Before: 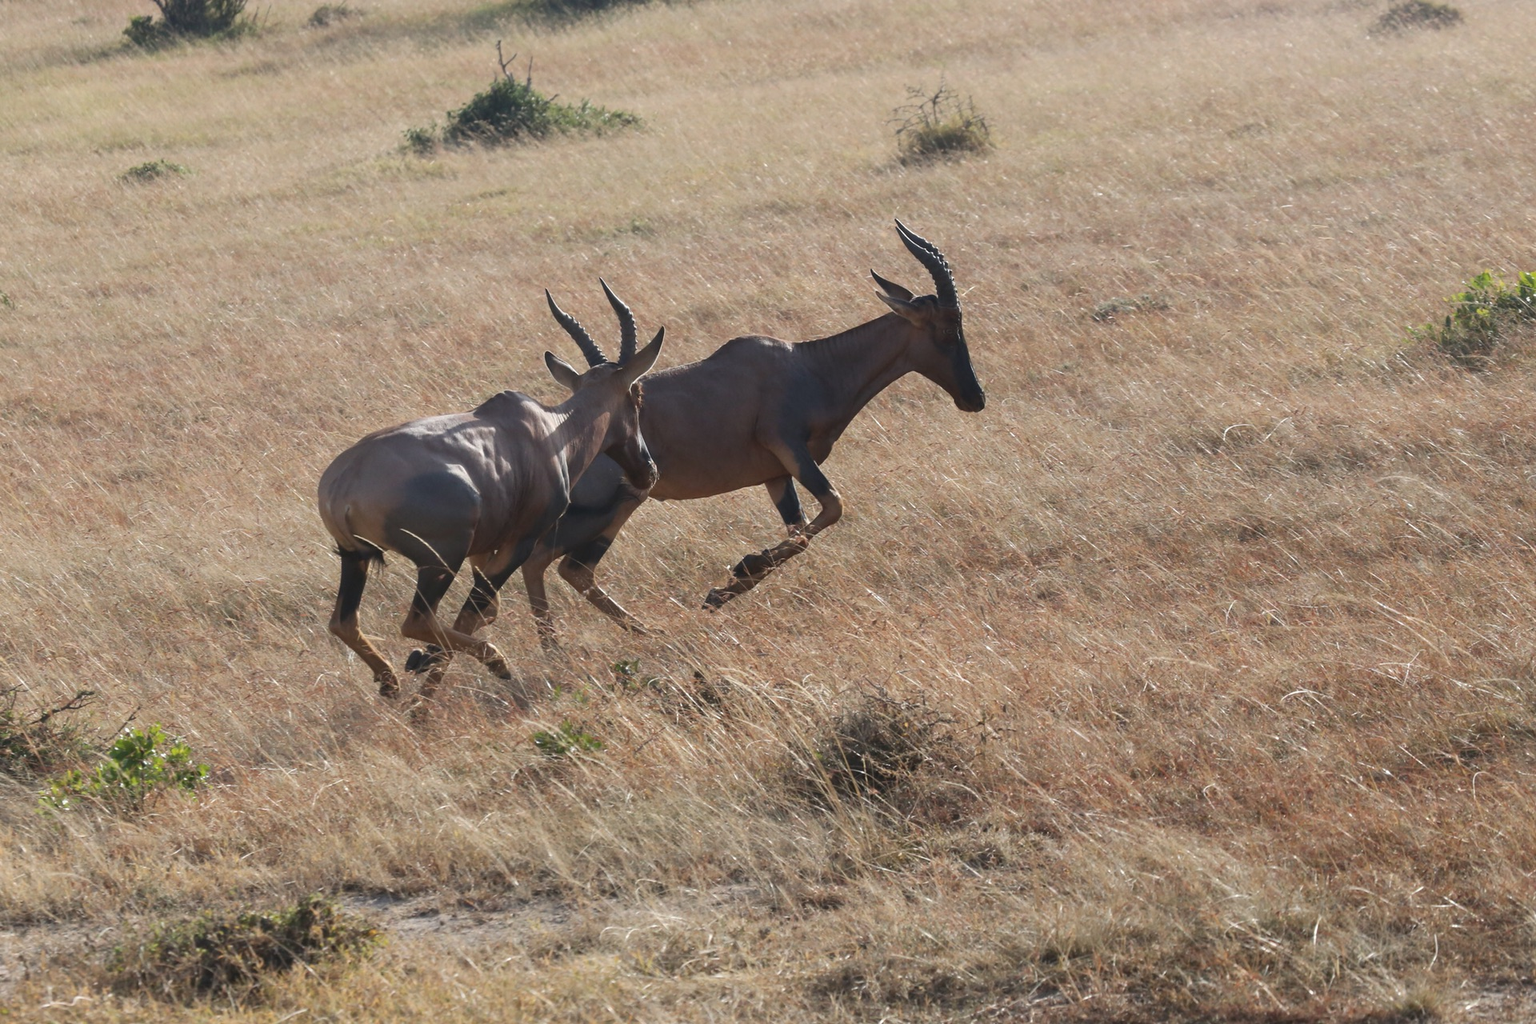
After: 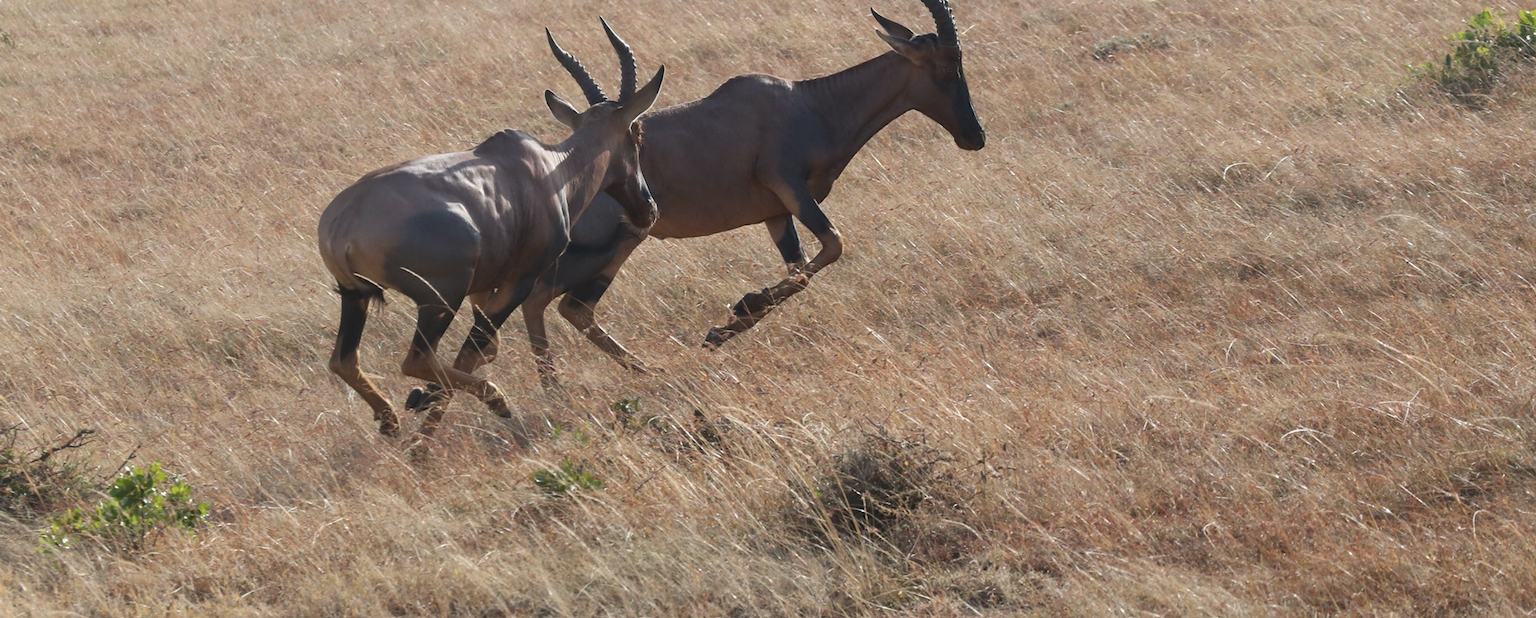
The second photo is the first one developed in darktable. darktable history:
crop and rotate: top 25.577%, bottom 13.982%
